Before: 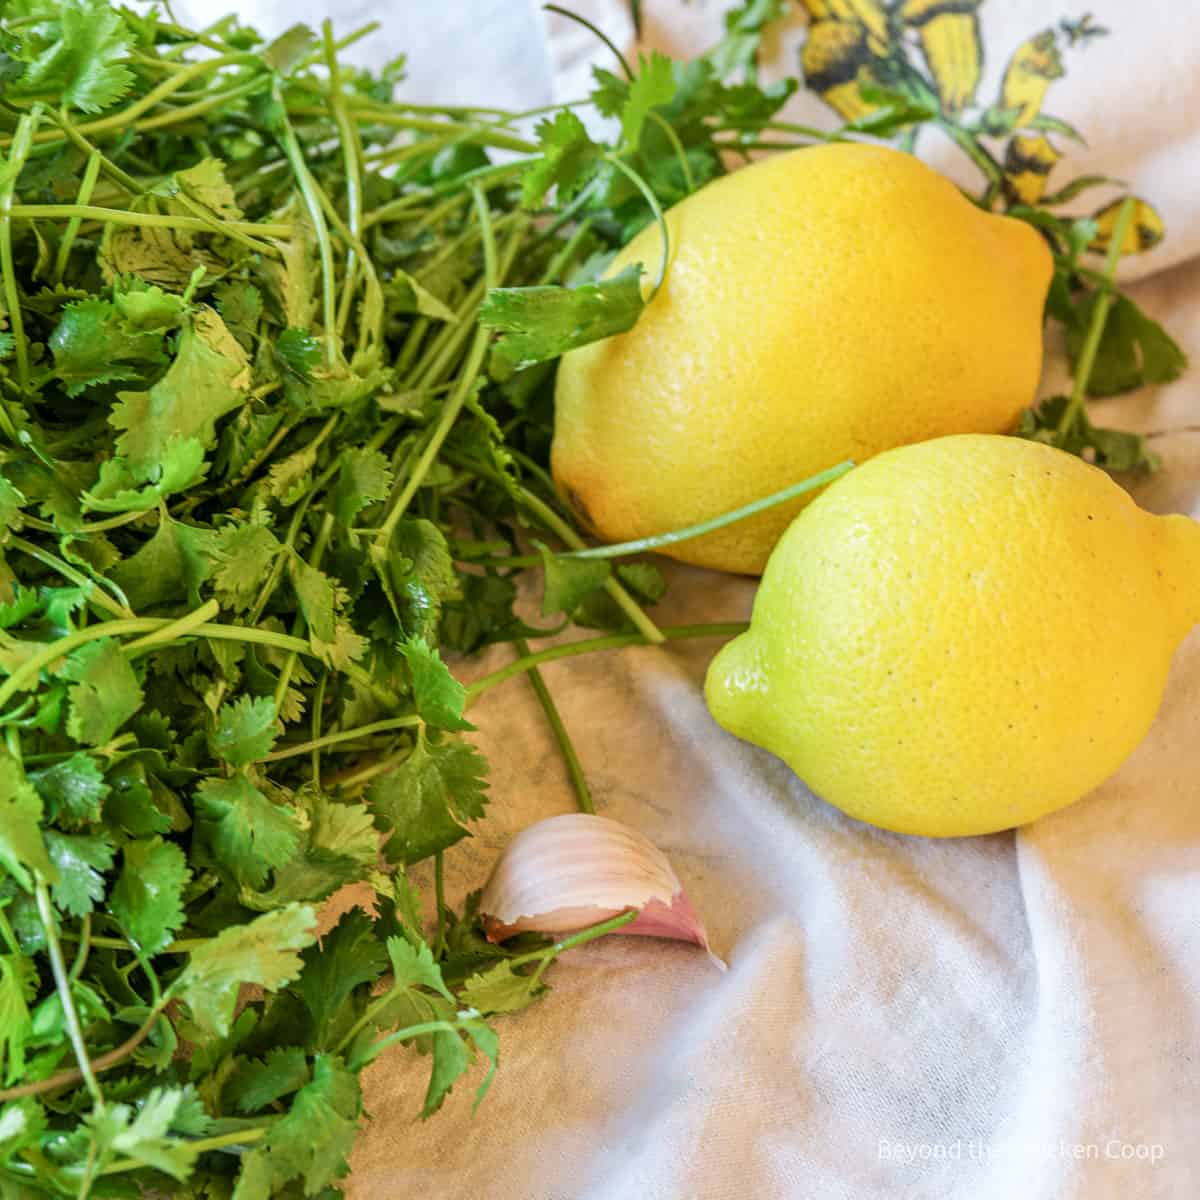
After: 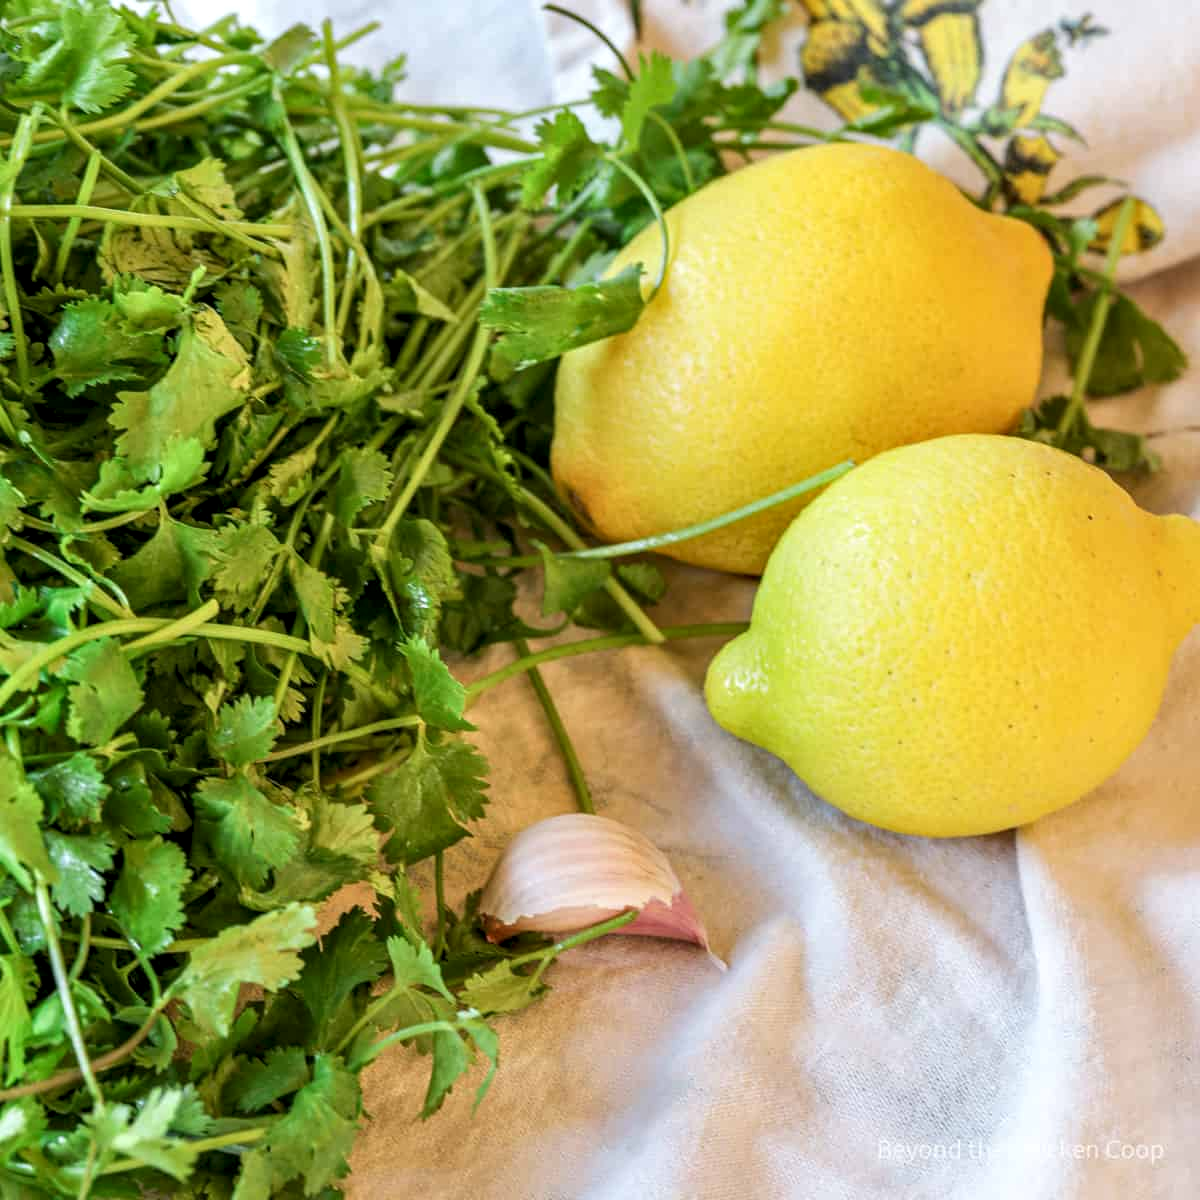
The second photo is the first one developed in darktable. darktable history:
contrast equalizer: octaves 7, y [[0.526, 0.53, 0.532, 0.532, 0.53, 0.525], [0.5 ×6], [0.5 ×6], [0 ×6], [0 ×6]]
